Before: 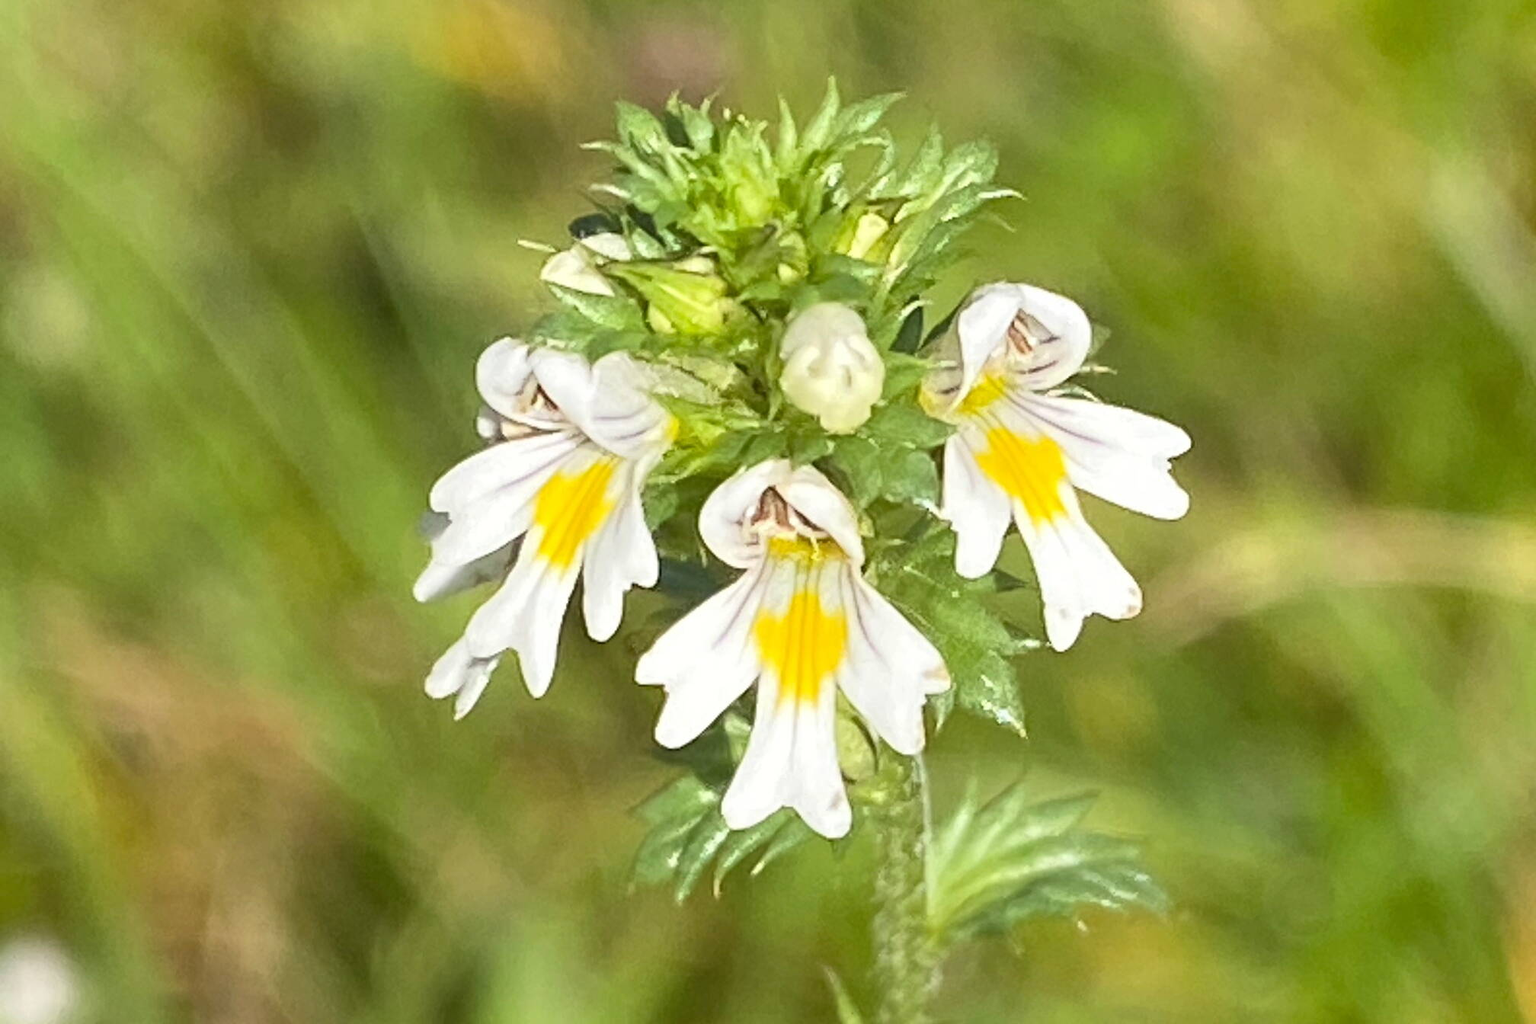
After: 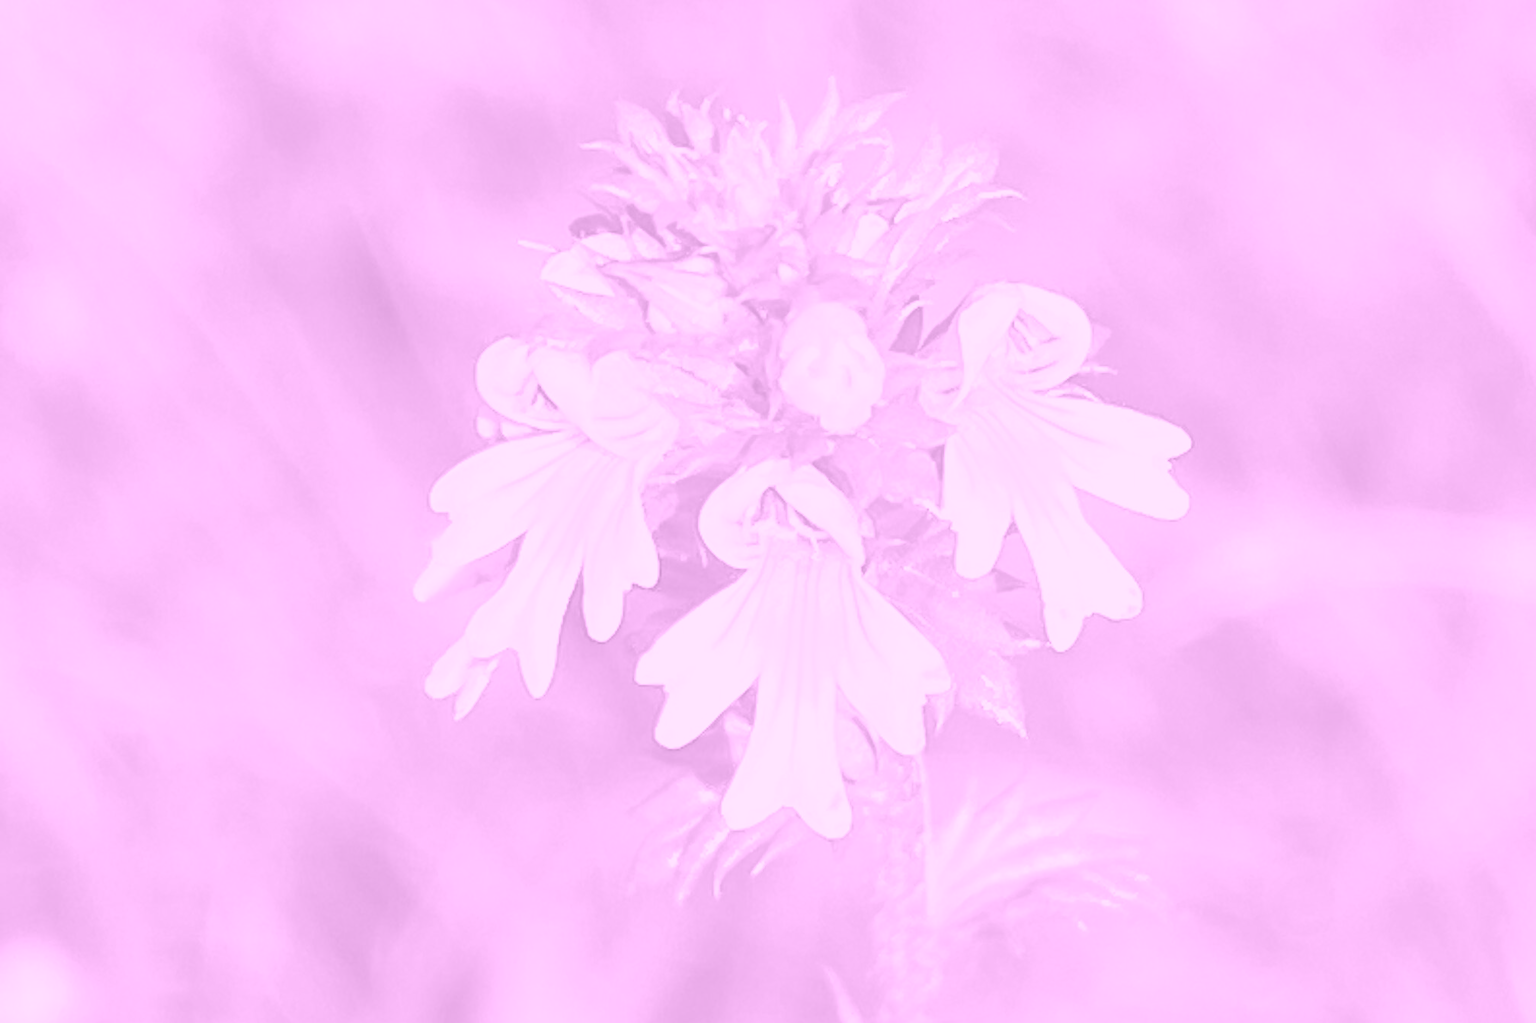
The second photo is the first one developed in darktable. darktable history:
colorize: hue 331.2°, saturation 69%, source mix 30.28%, lightness 69.02%, version 1
crop: bottom 0.071%
